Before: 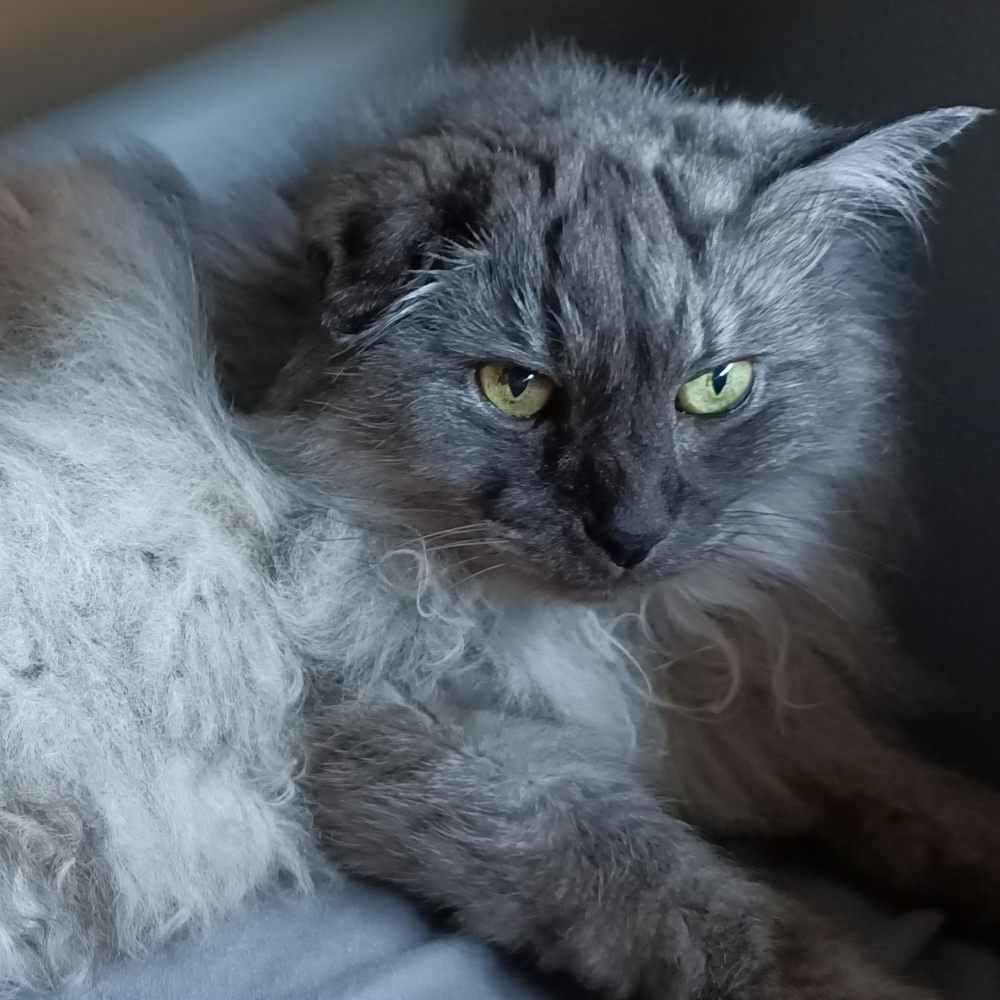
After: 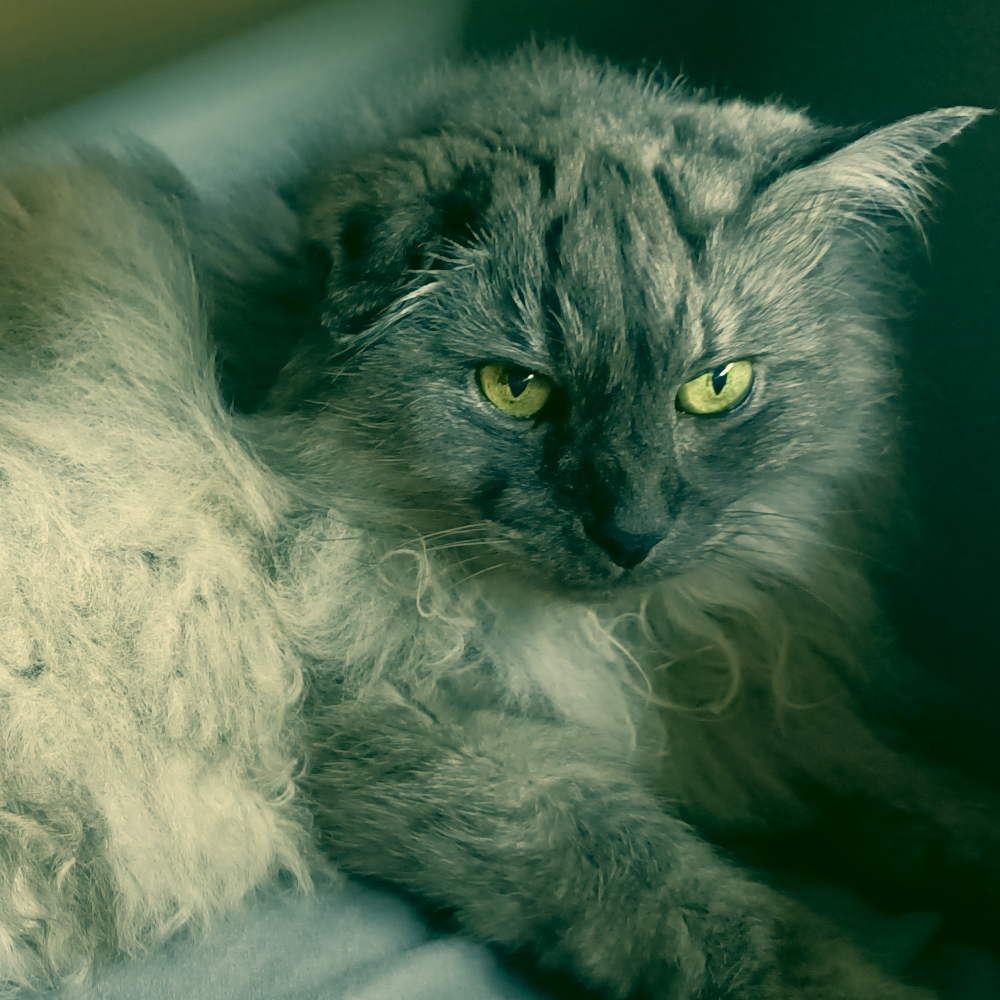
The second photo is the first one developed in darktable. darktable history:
exposure: black level correction -0.001, exposure 0.08 EV, compensate highlight preservation false
color correction: highlights a* 5.62, highlights b* 33.57, shadows a* -25.86, shadows b* 4.02
